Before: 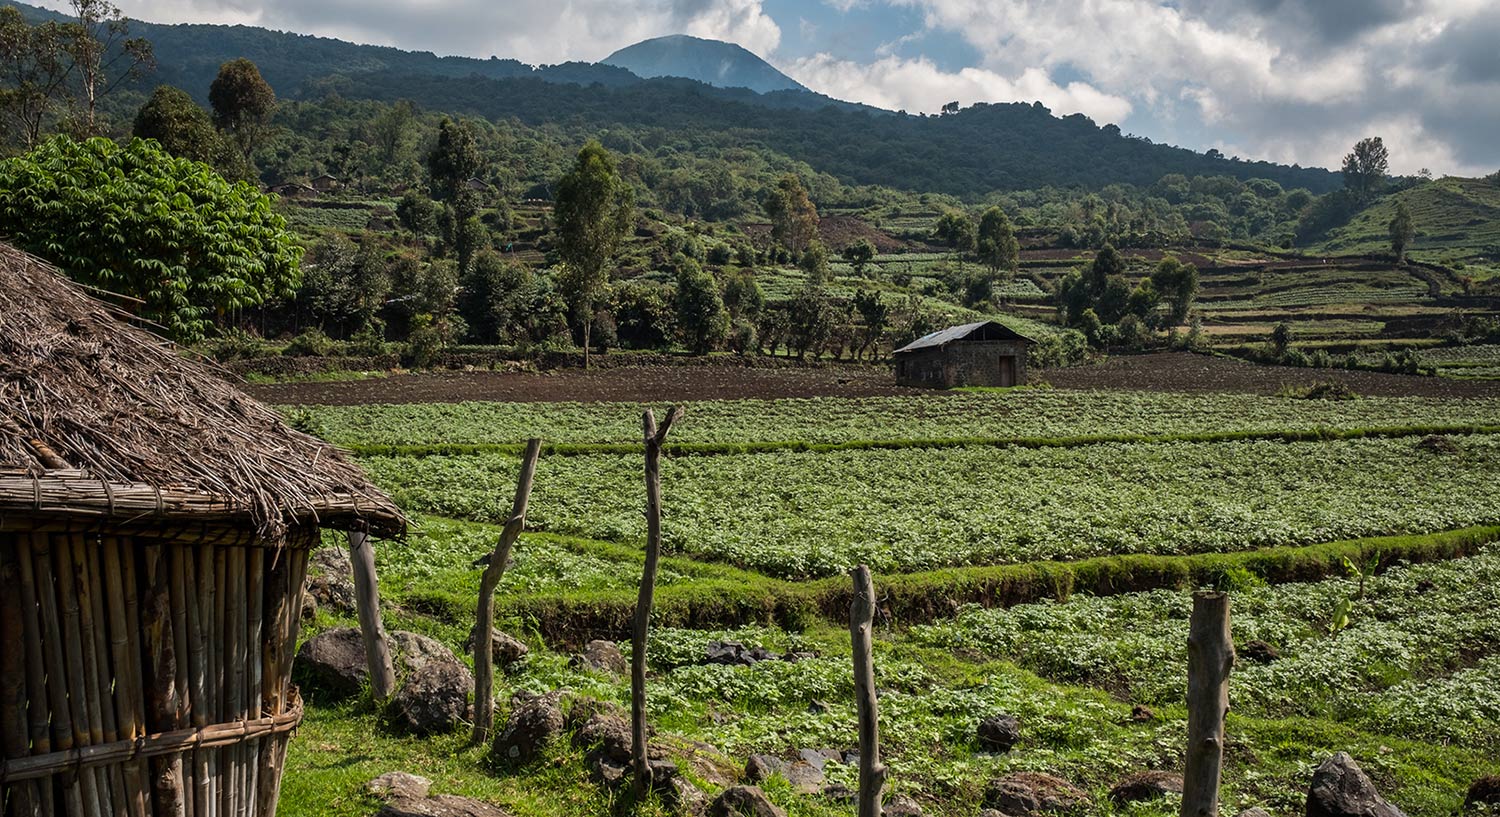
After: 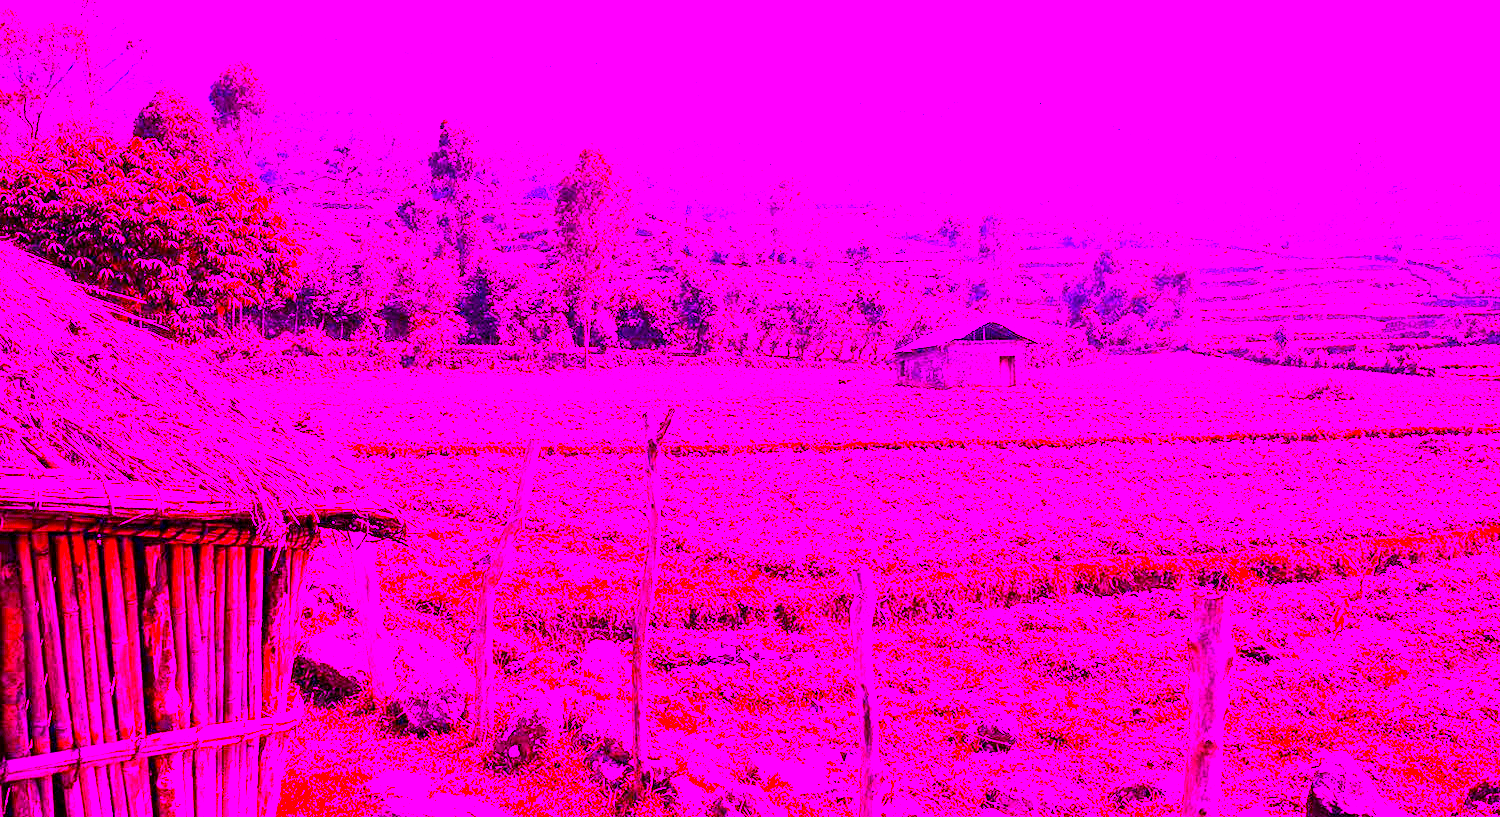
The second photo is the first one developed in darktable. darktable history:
color balance: output saturation 120%
white balance: red 8, blue 8
